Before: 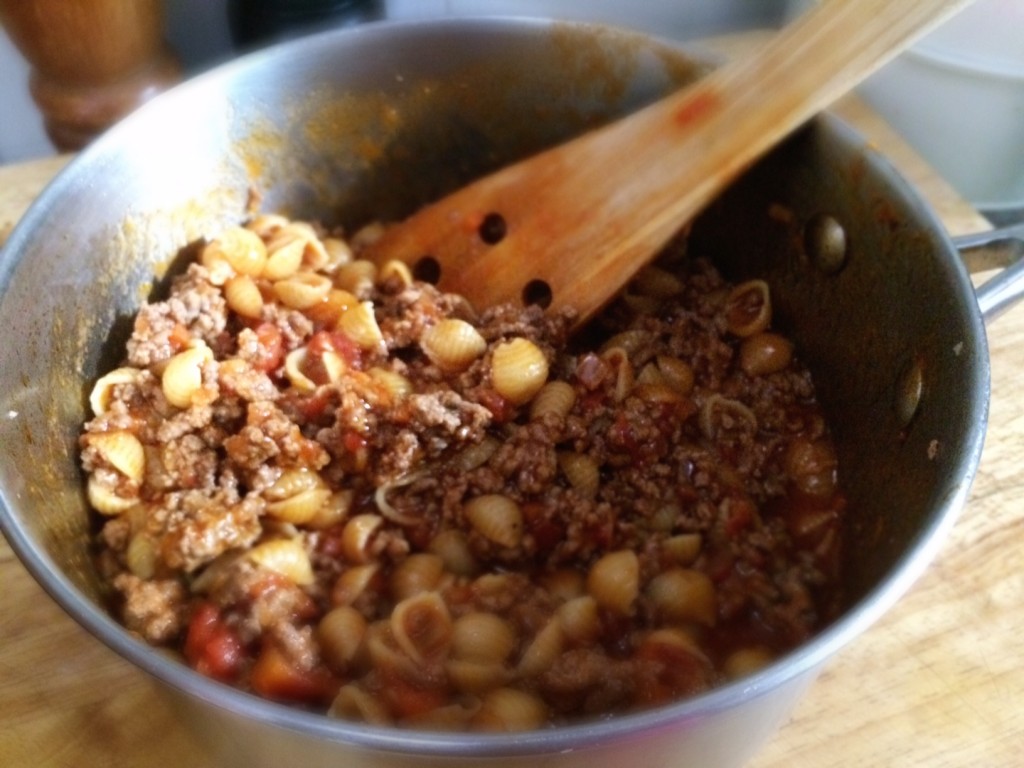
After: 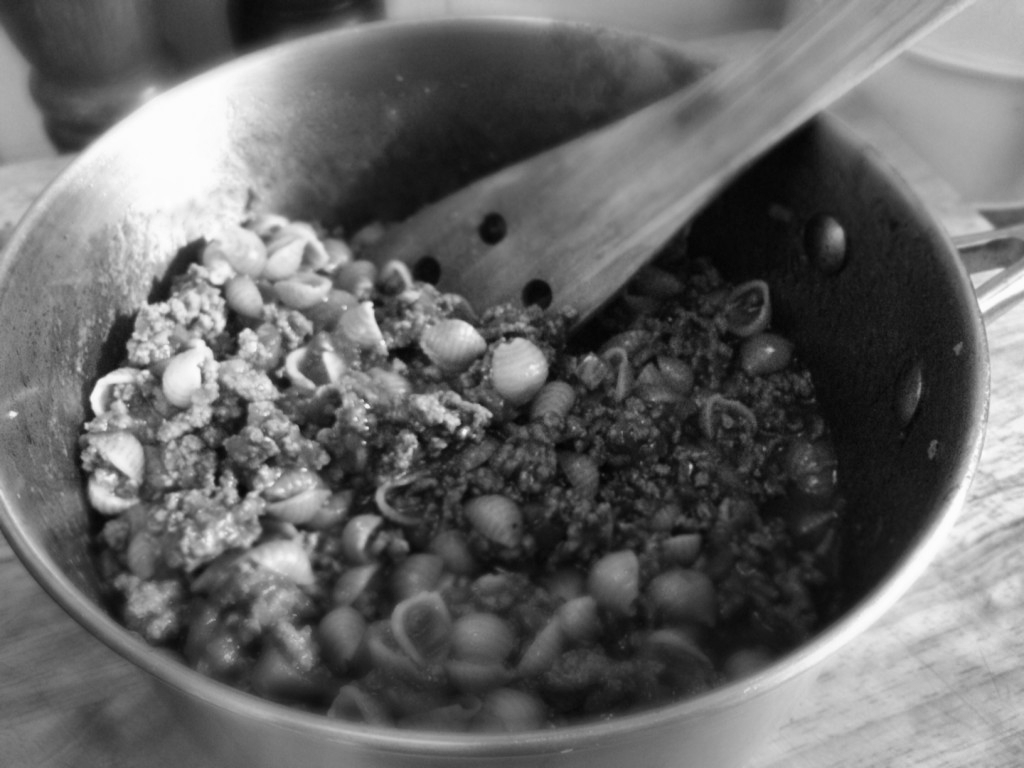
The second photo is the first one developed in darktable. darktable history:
color calibration: output gray [0.21, 0.42, 0.37, 0], illuminant Planckian (black body), adaptation linear Bradford (ICC v4), x 0.365, y 0.367, temperature 4409.34 K
shadows and highlights: white point adjustment 0.105, highlights -69.82, soften with gaussian
